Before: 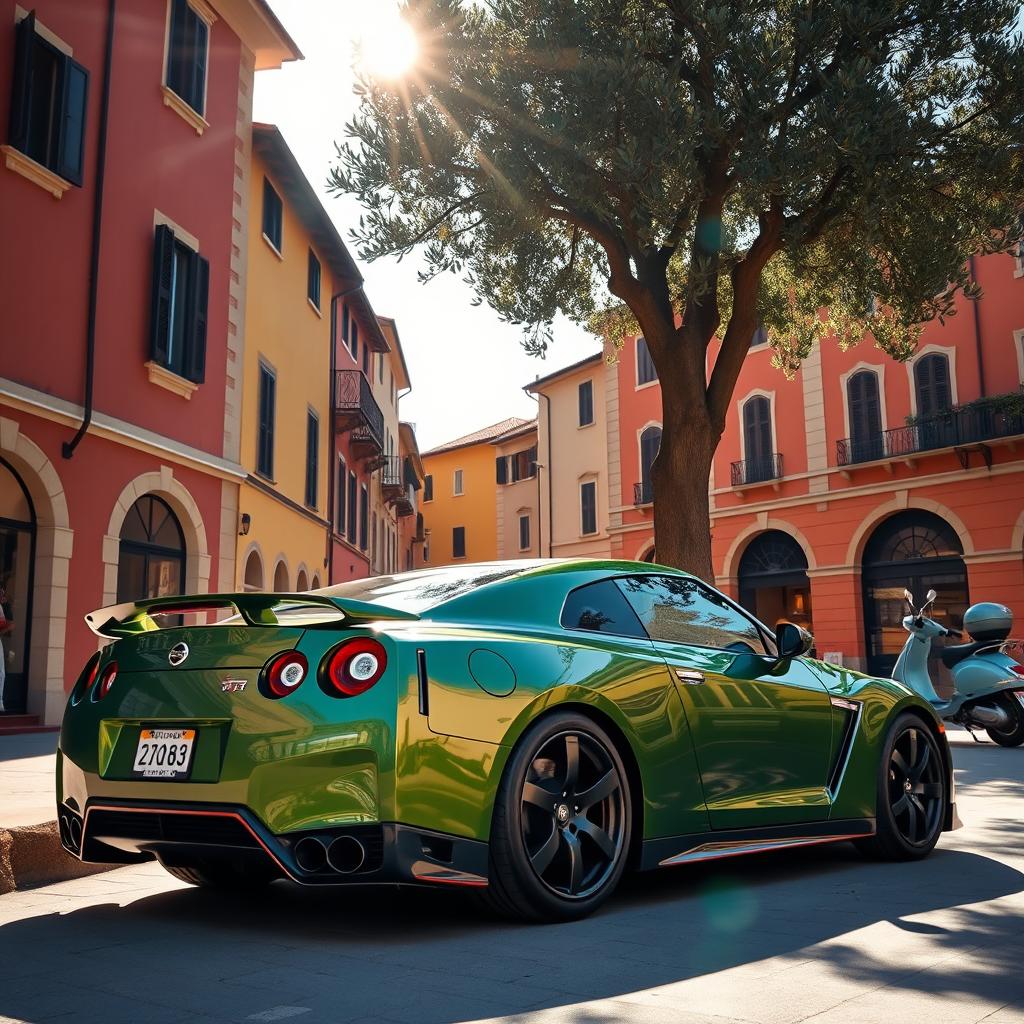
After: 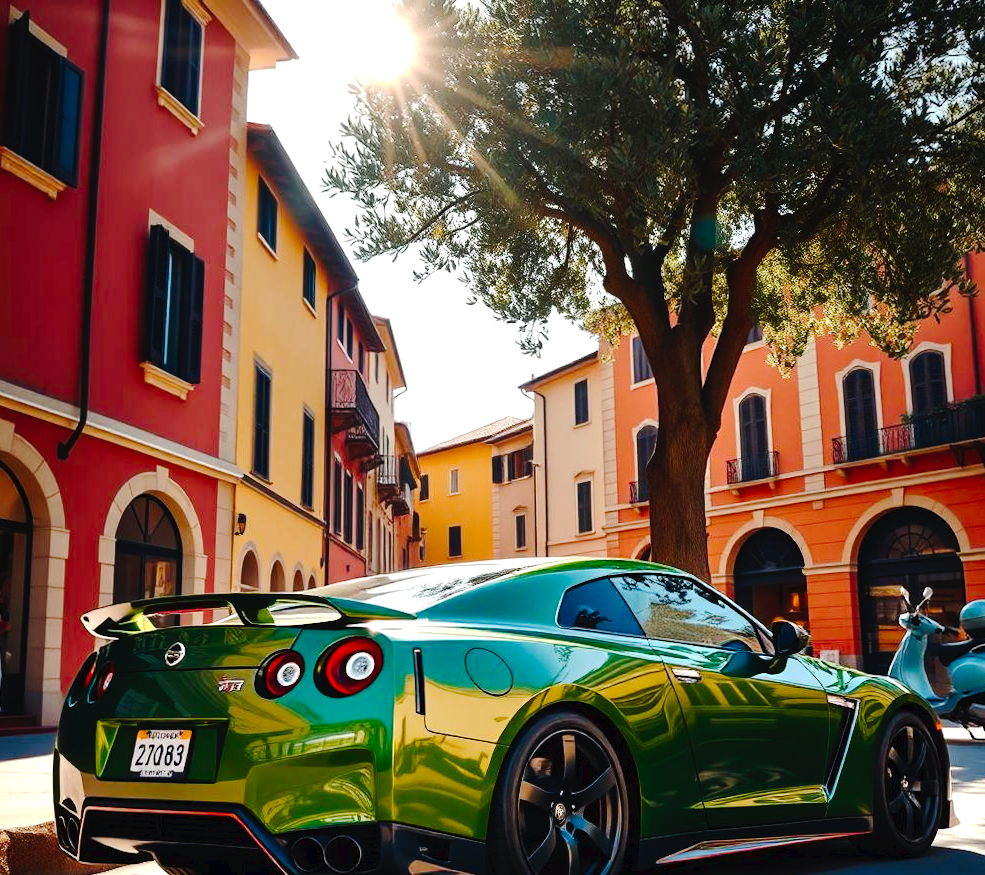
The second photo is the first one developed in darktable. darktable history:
color balance rgb: shadows lift › luminance -20%, power › hue 72.24°, highlights gain › luminance 15%, global offset › hue 171.6°, perceptual saturation grading › highlights -15%, perceptual saturation grading › shadows 25%, global vibrance 35%, contrast 10%
crop and rotate: angle 0.2°, left 0.275%, right 3.127%, bottom 14.18%
tone curve: curves: ch0 [(0, 0) (0.003, 0.026) (0.011, 0.03) (0.025, 0.038) (0.044, 0.046) (0.069, 0.055) (0.1, 0.075) (0.136, 0.114) (0.177, 0.158) (0.224, 0.215) (0.277, 0.296) (0.335, 0.386) (0.399, 0.479) (0.468, 0.568) (0.543, 0.637) (0.623, 0.707) (0.709, 0.773) (0.801, 0.834) (0.898, 0.896) (1, 1)], preserve colors none
